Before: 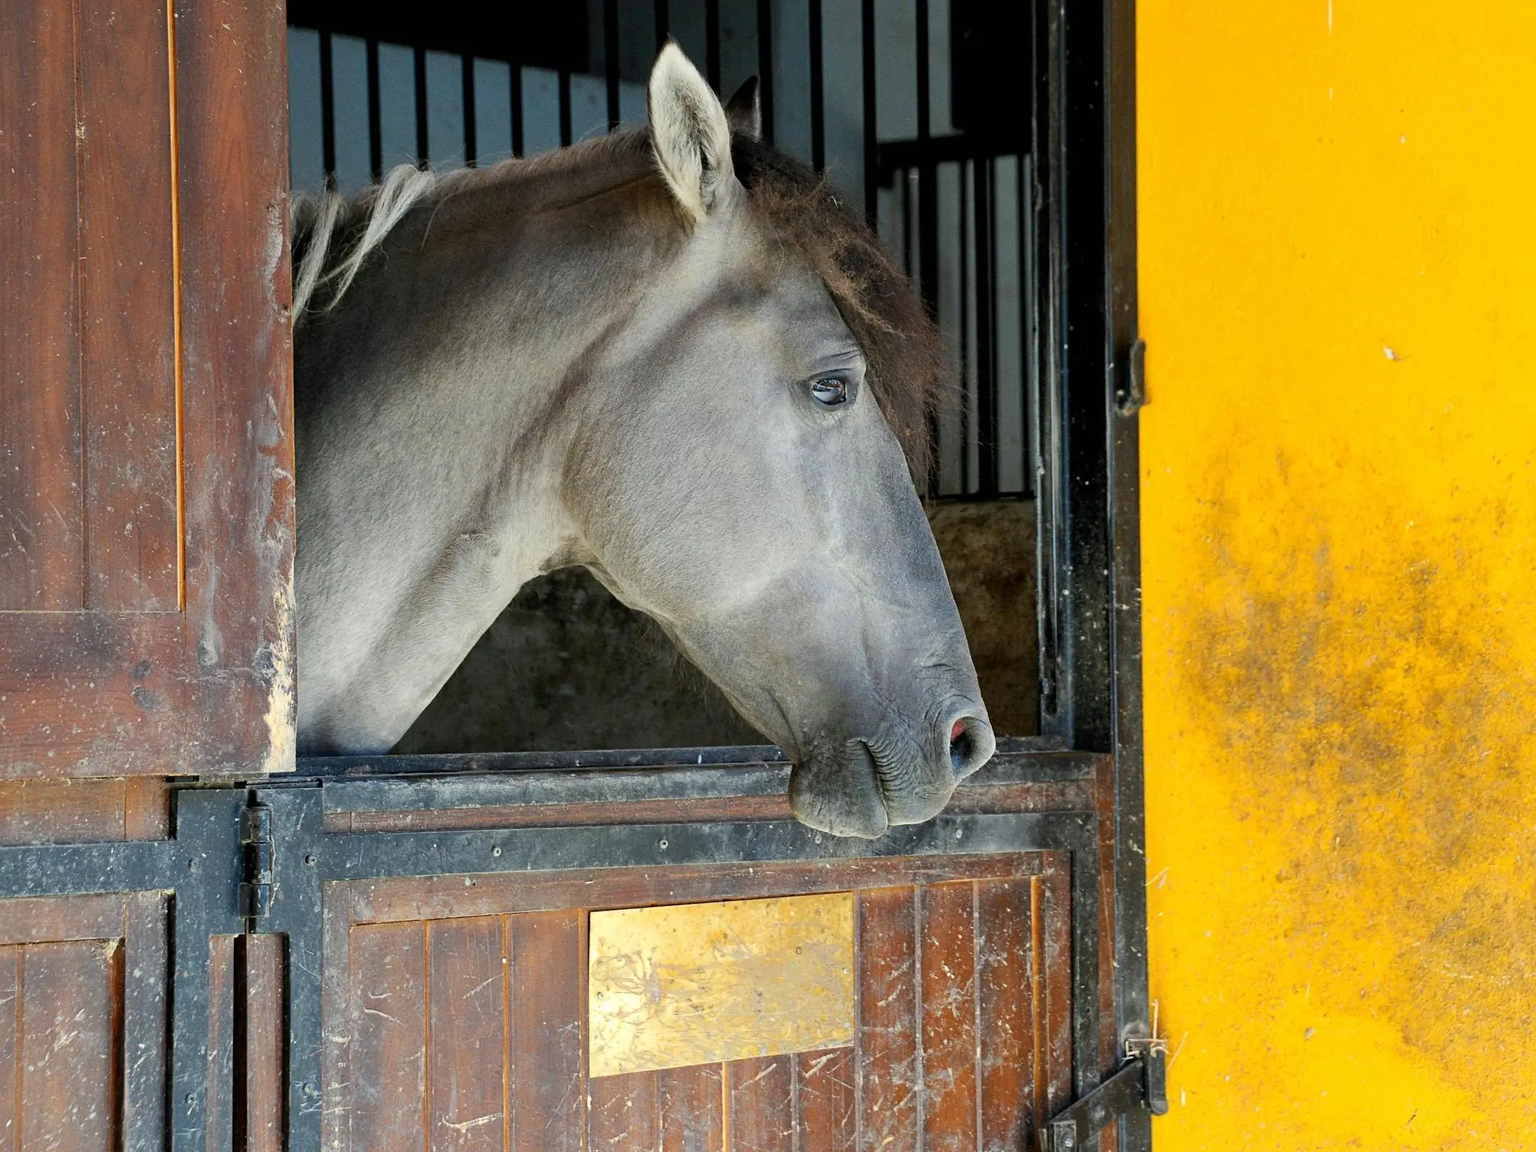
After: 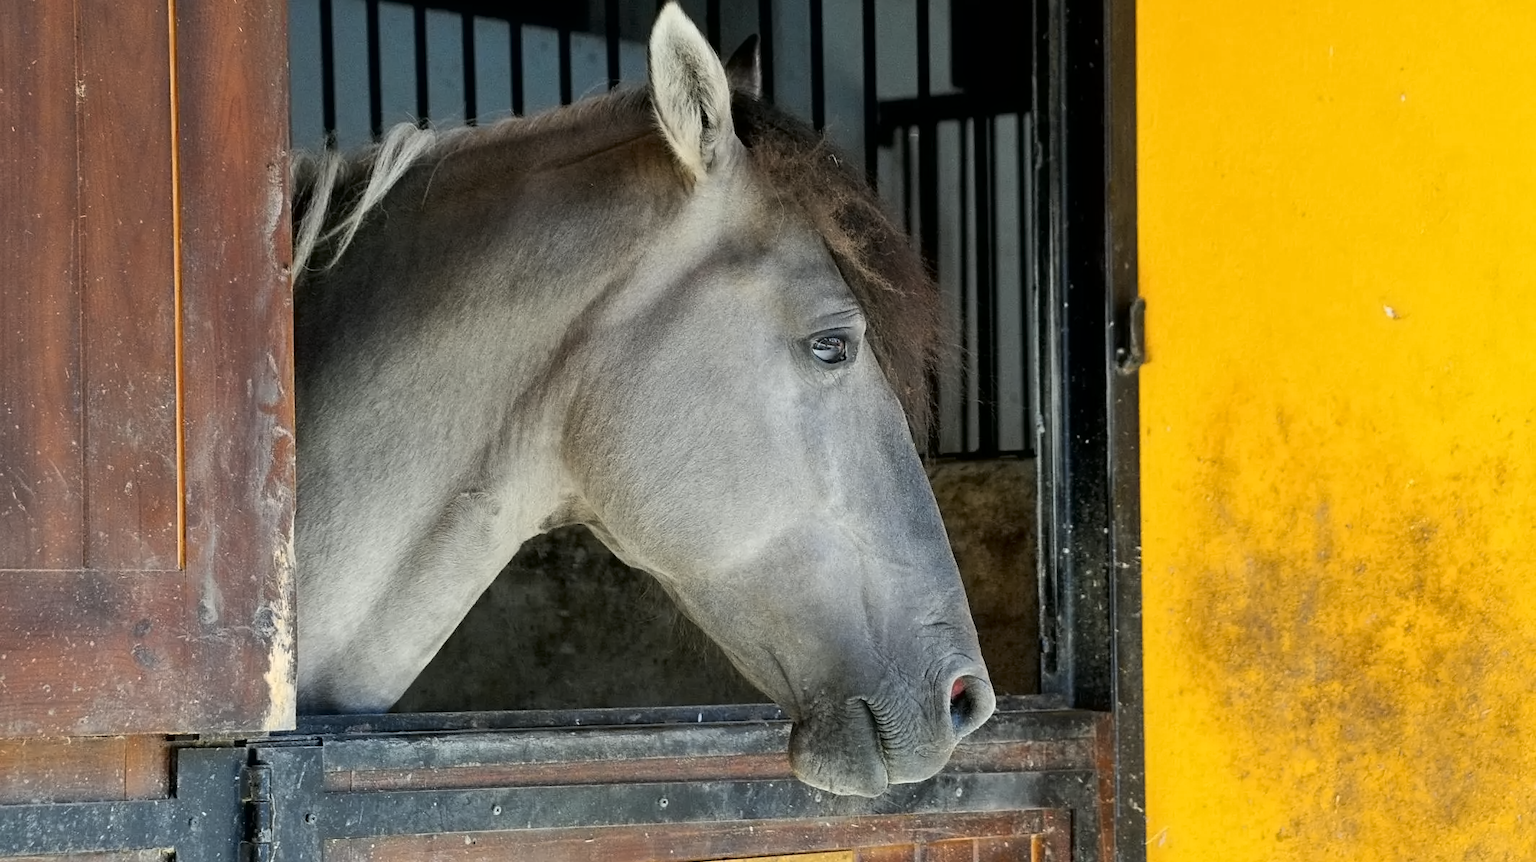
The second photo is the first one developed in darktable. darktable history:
crop: top 3.682%, bottom 21.422%
contrast equalizer: y [[0.5 ×6], [0.5 ×6], [0.5 ×6], [0 ×6], [0, 0.039, 0.251, 0.29, 0.293, 0.292]]
